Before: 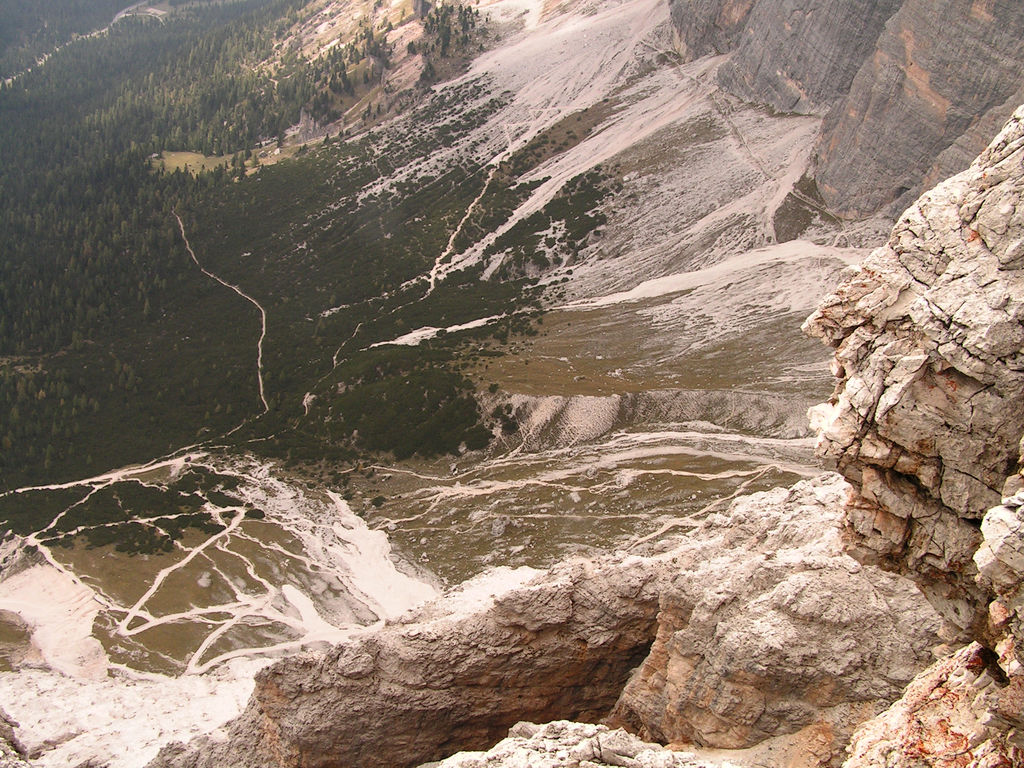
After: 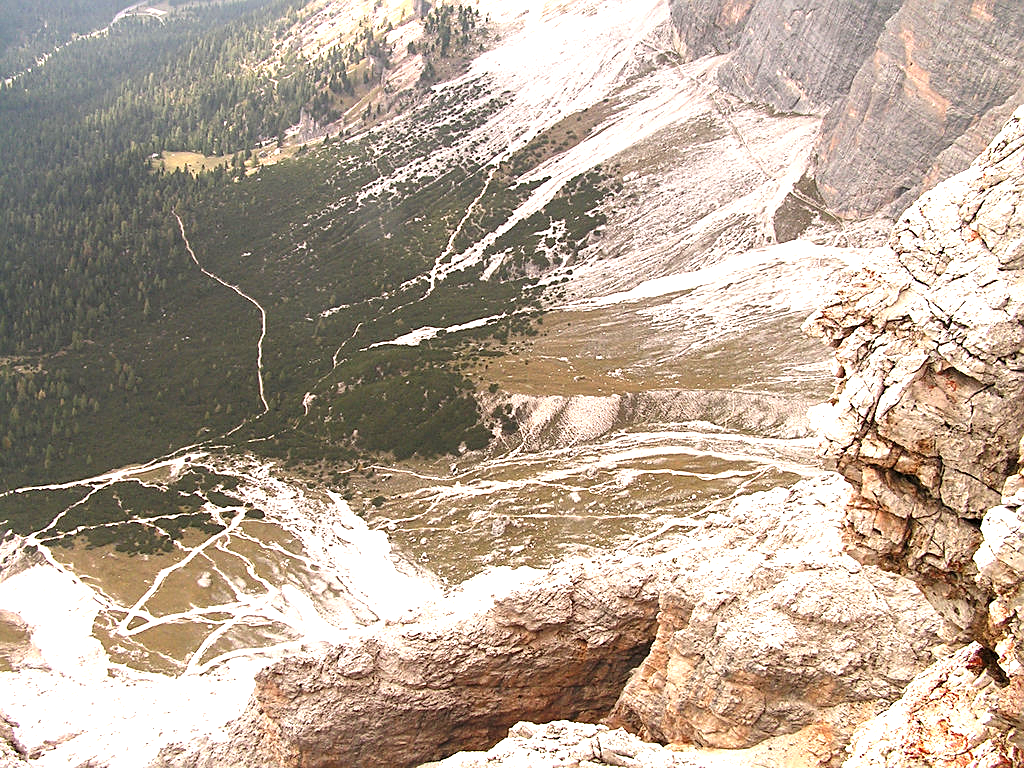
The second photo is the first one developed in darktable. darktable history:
sharpen: on, module defaults
exposure: black level correction 0, exposure 1.104 EV, compensate highlight preservation false
